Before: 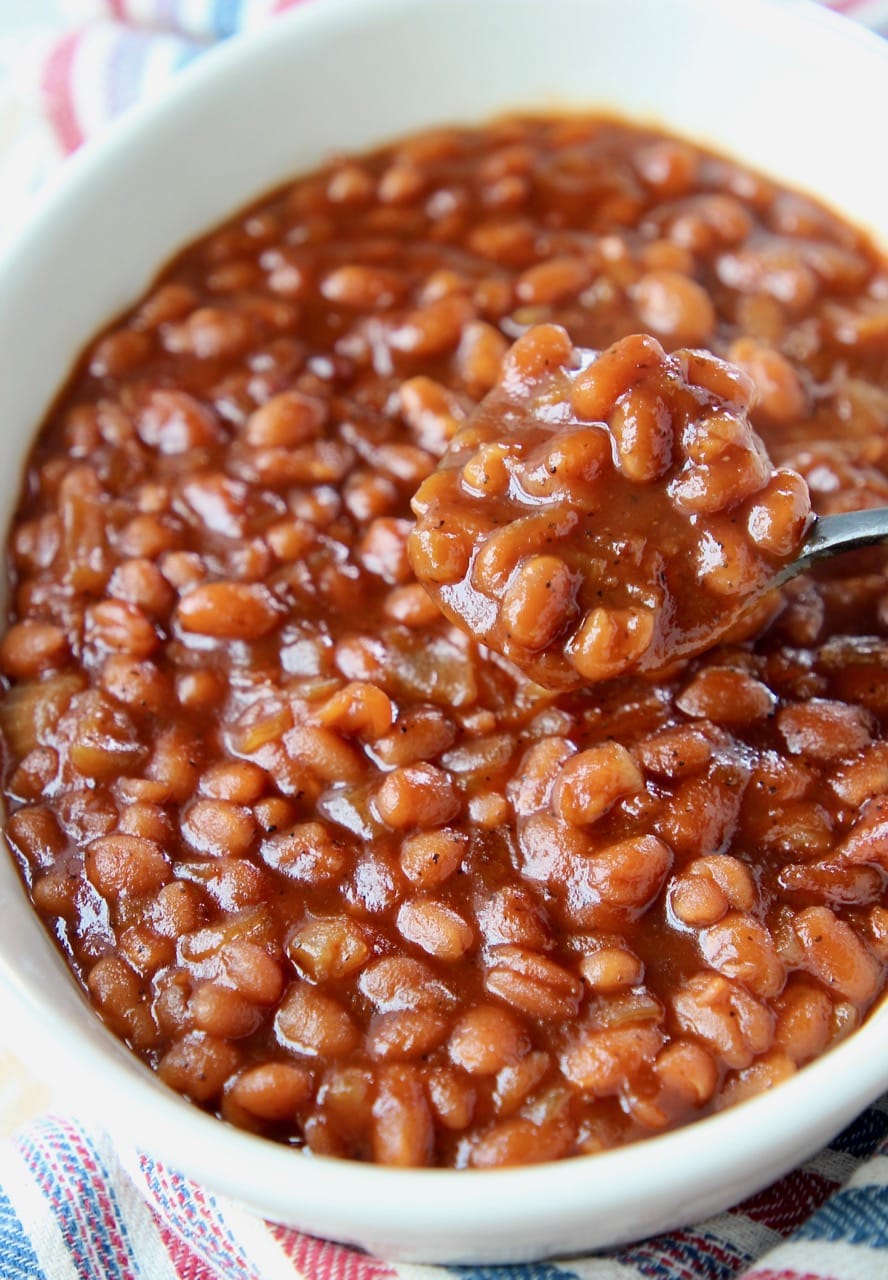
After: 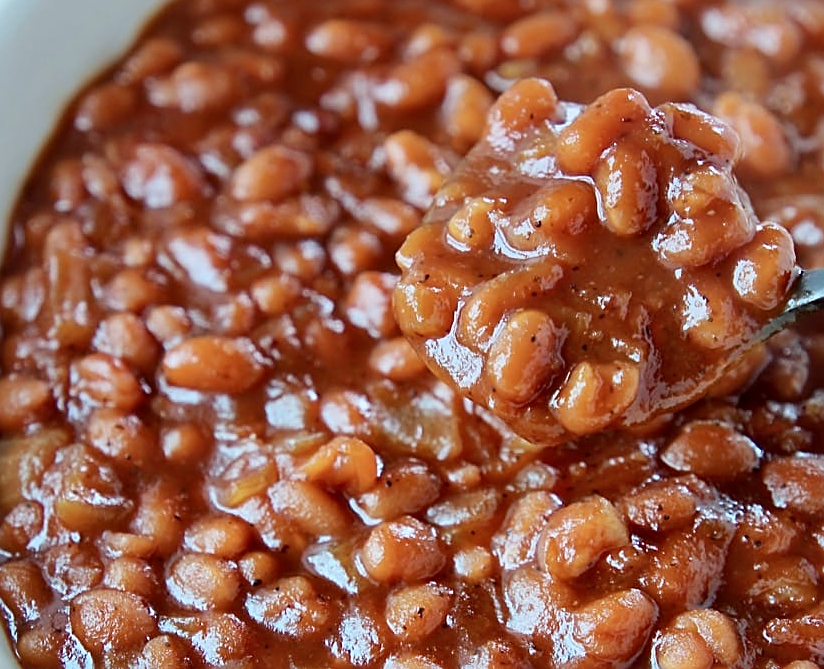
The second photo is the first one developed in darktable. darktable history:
color correction: highlights a* -10.04, highlights b* -10.37
crop: left 1.744%, top 19.225%, right 5.069%, bottom 28.357%
local contrast: mode bilateral grid, contrast 28, coarseness 16, detail 115%, midtone range 0.2
sharpen: on, module defaults
graduated density: density 0.38 EV, hardness 21%, rotation -6.11°, saturation 32%
